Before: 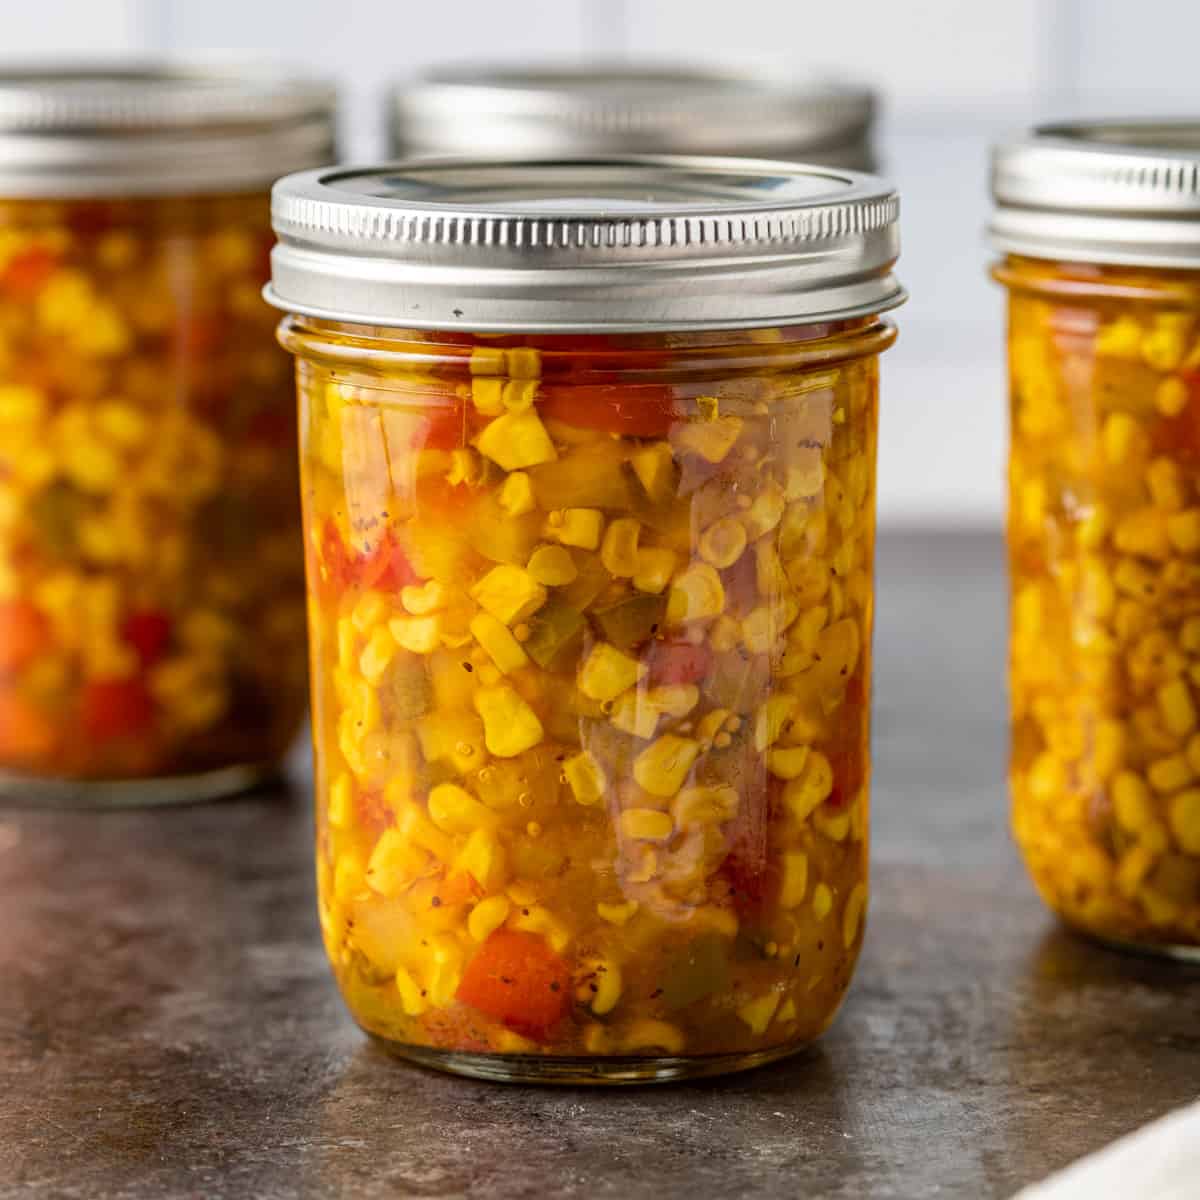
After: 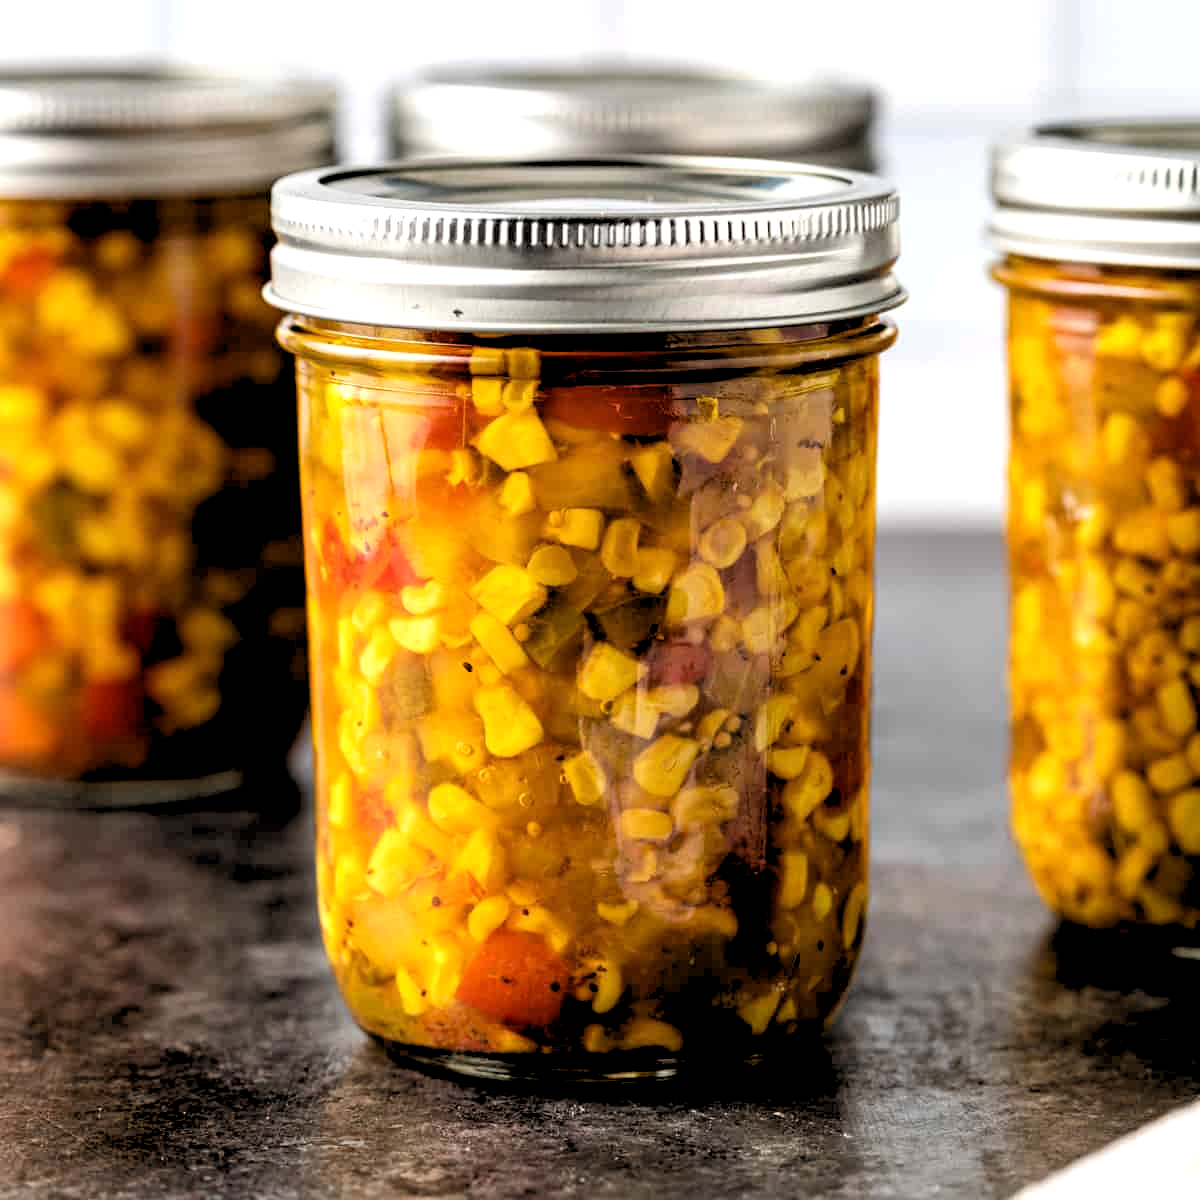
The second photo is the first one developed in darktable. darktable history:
rgb levels: levels [[0.034, 0.472, 0.904], [0, 0.5, 1], [0, 0.5, 1]]
tone equalizer: -8 EV -0.417 EV, -7 EV -0.389 EV, -6 EV -0.333 EV, -5 EV -0.222 EV, -3 EV 0.222 EV, -2 EV 0.333 EV, -1 EV 0.389 EV, +0 EV 0.417 EV, edges refinement/feathering 500, mask exposure compensation -1.57 EV, preserve details no
